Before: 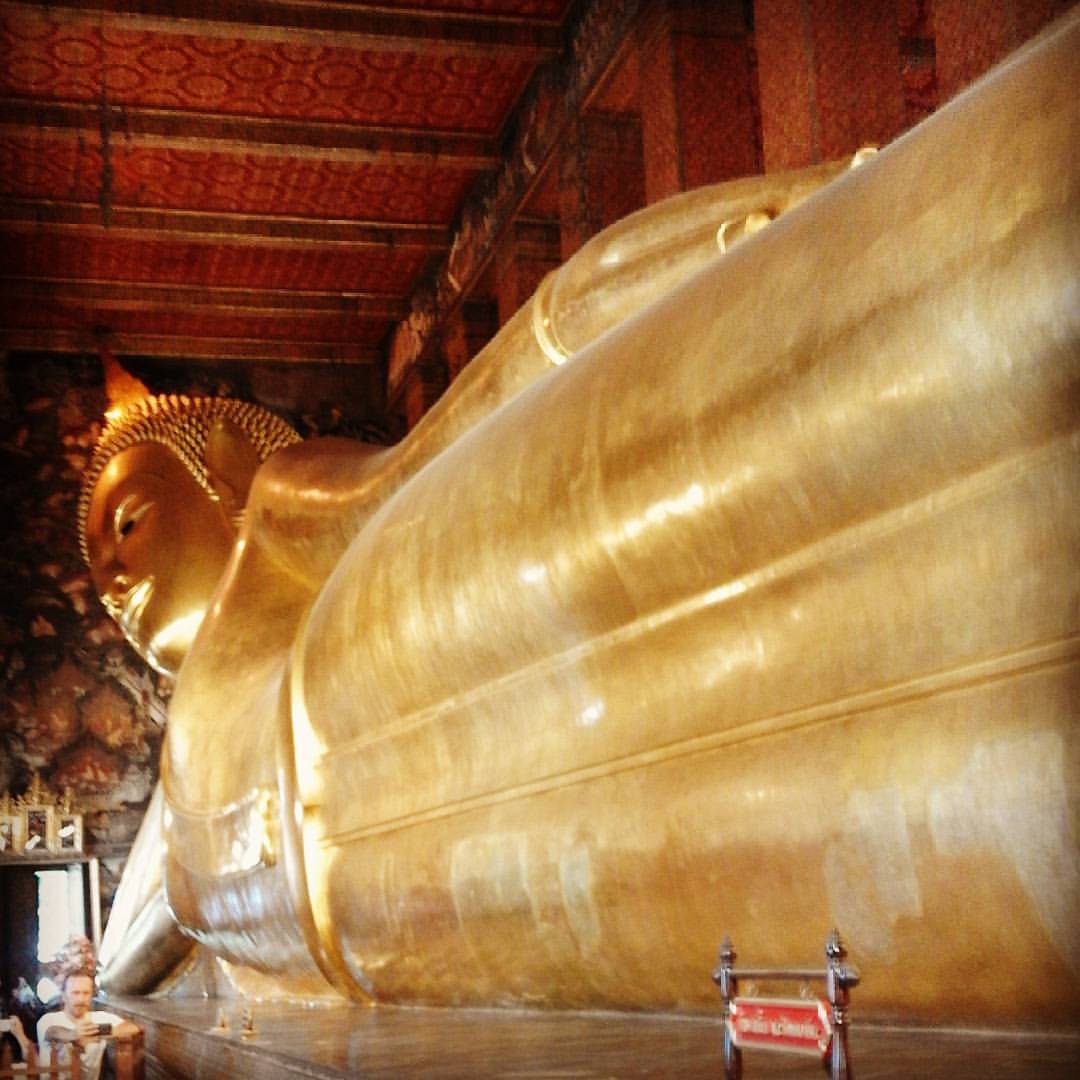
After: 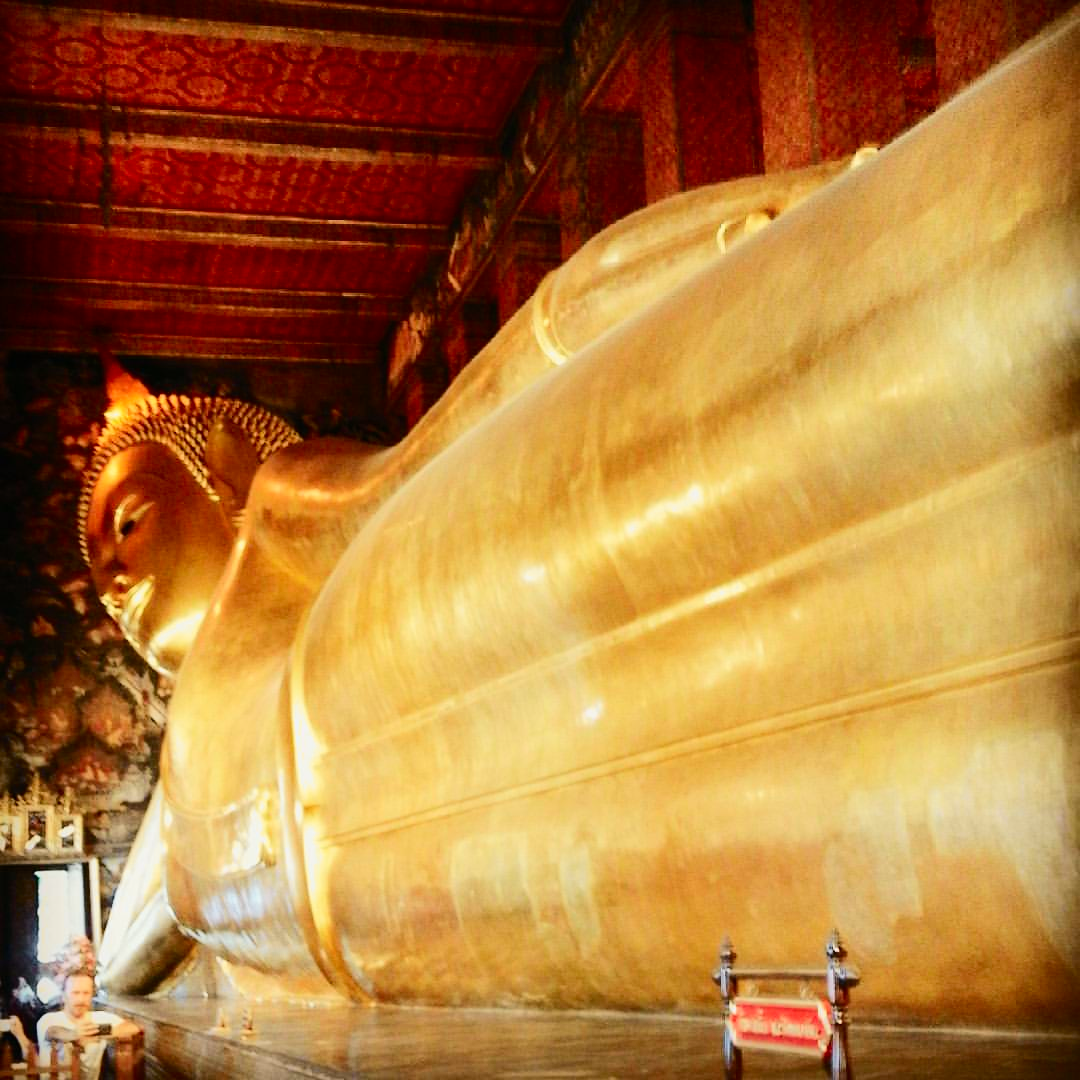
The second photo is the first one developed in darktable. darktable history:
tone curve: curves: ch0 [(0, 0.003) (0.113, 0.081) (0.207, 0.184) (0.515, 0.612) (0.712, 0.793) (0.984, 0.961)]; ch1 [(0, 0) (0.172, 0.123) (0.317, 0.272) (0.414, 0.382) (0.476, 0.479) (0.505, 0.498) (0.534, 0.534) (0.621, 0.65) (0.709, 0.764) (1, 1)]; ch2 [(0, 0) (0.411, 0.424) (0.505, 0.505) (0.521, 0.524) (0.537, 0.57) (0.65, 0.699) (1, 1)], color space Lab, independent channels, preserve colors none
